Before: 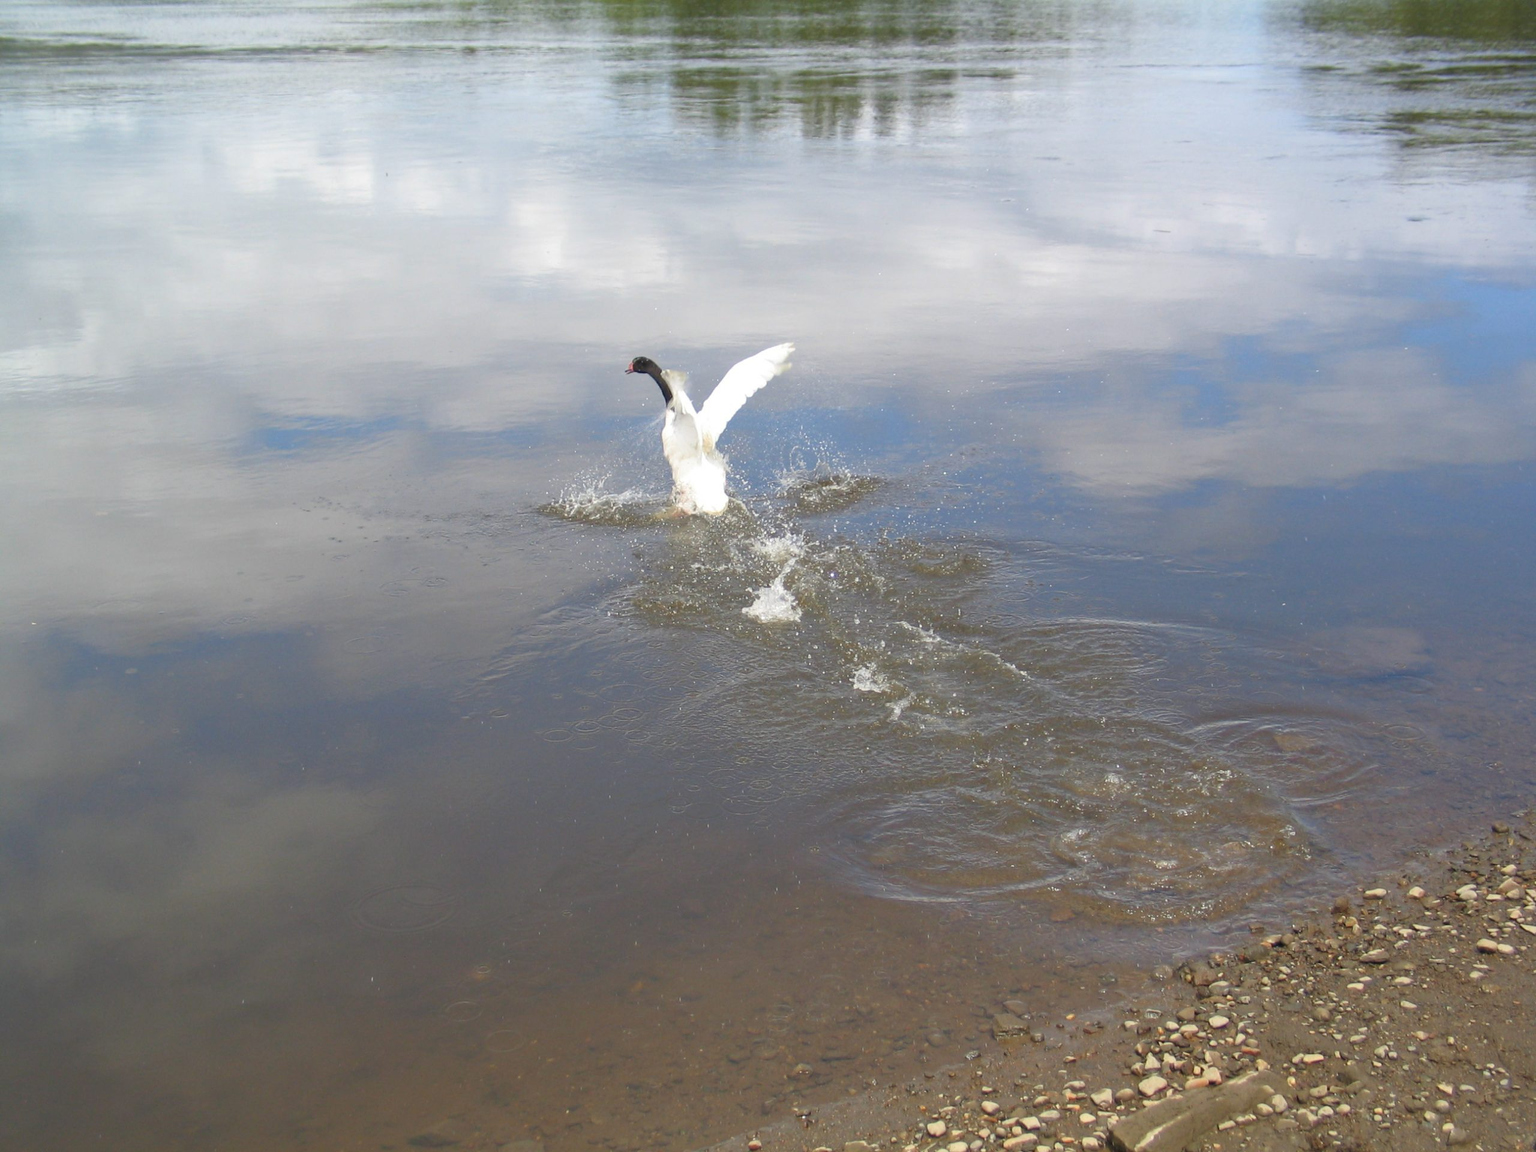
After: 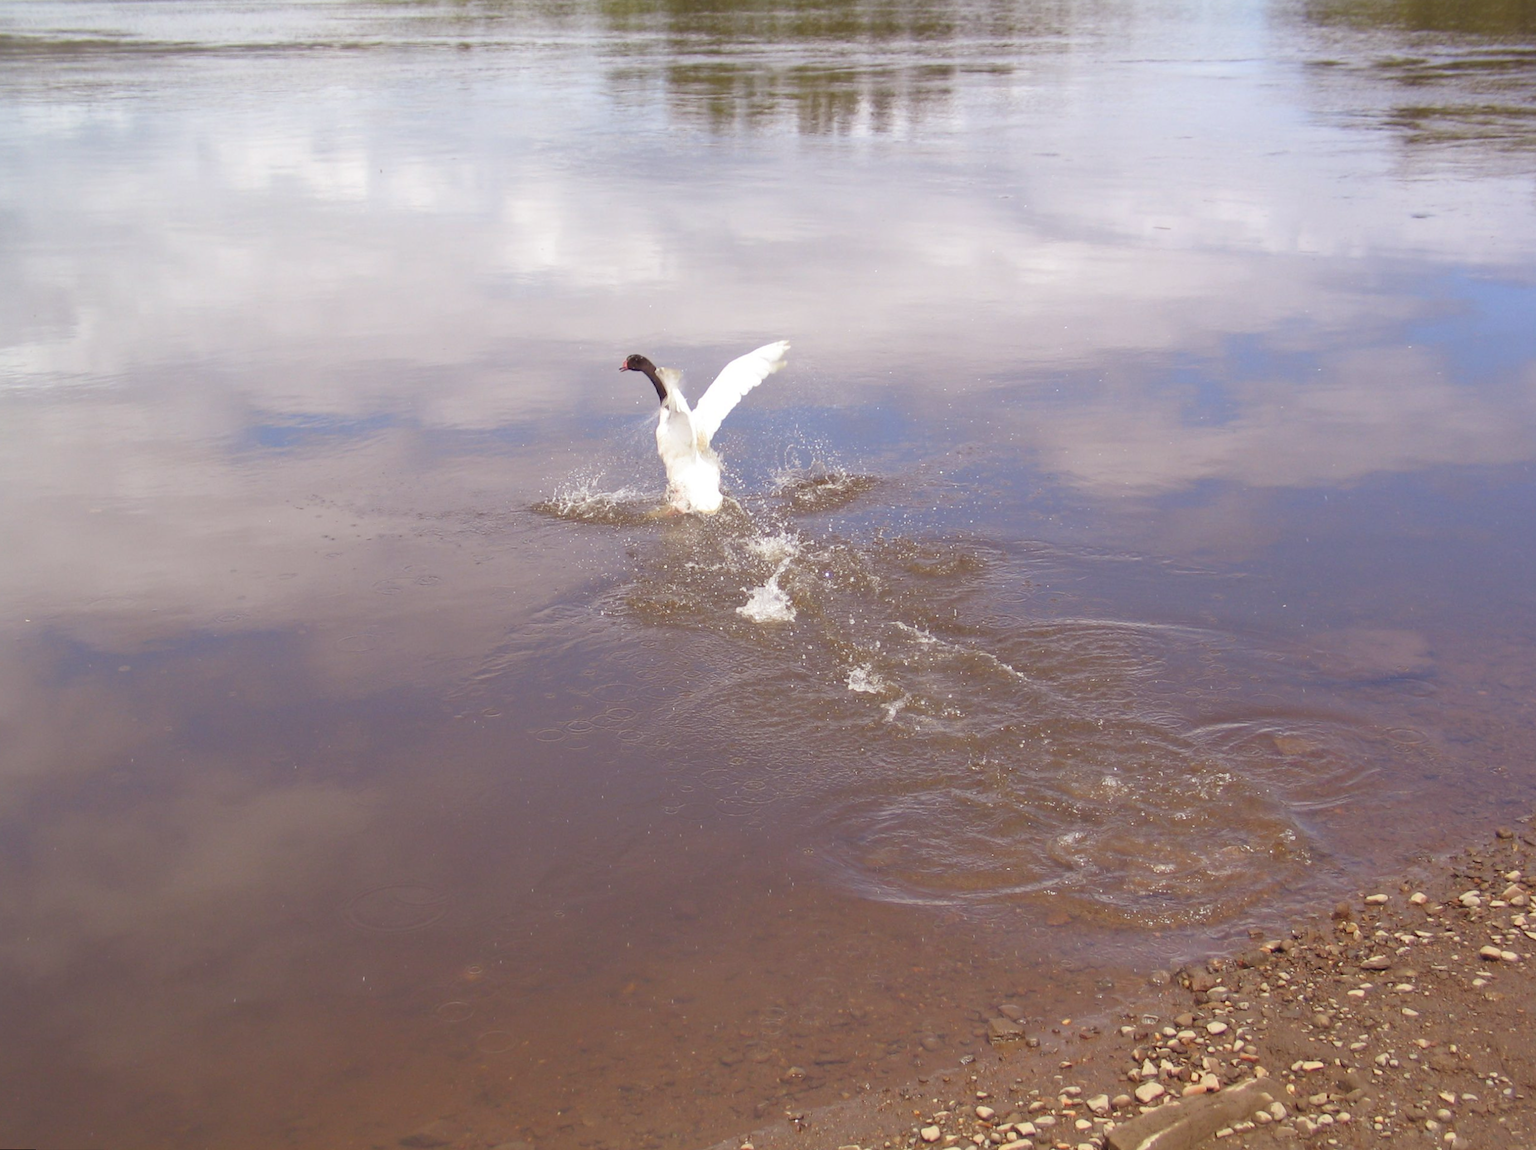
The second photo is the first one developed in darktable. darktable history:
rgb levels: mode RGB, independent channels, levels [[0, 0.474, 1], [0, 0.5, 1], [0, 0.5, 1]]
rotate and perspective: rotation 0.192°, lens shift (horizontal) -0.015, crop left 0.005, crop right 0.996, crop top 0.006, crop bottom 0.99
